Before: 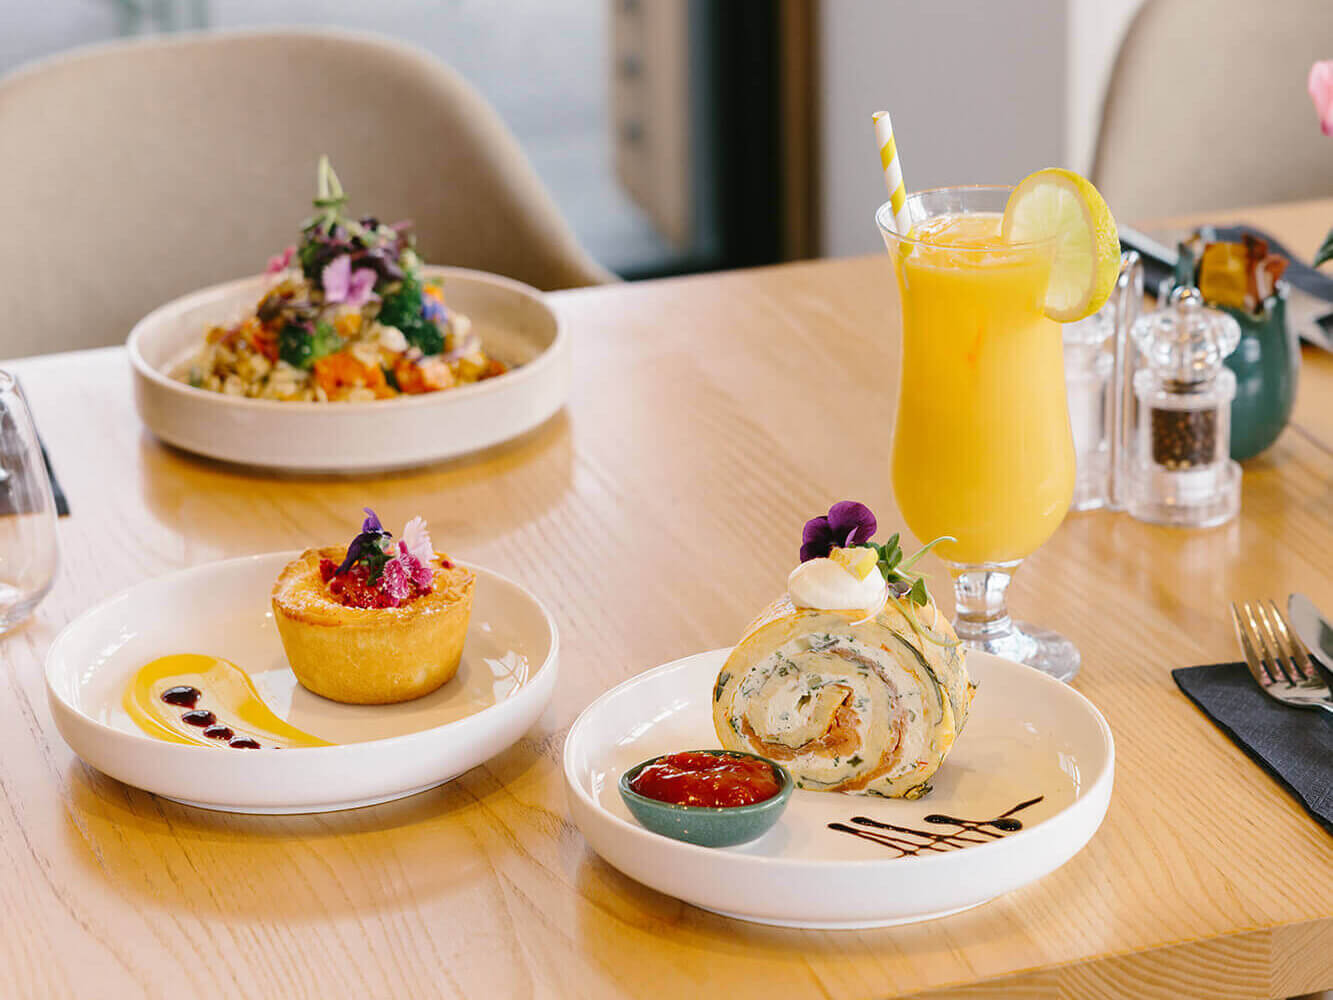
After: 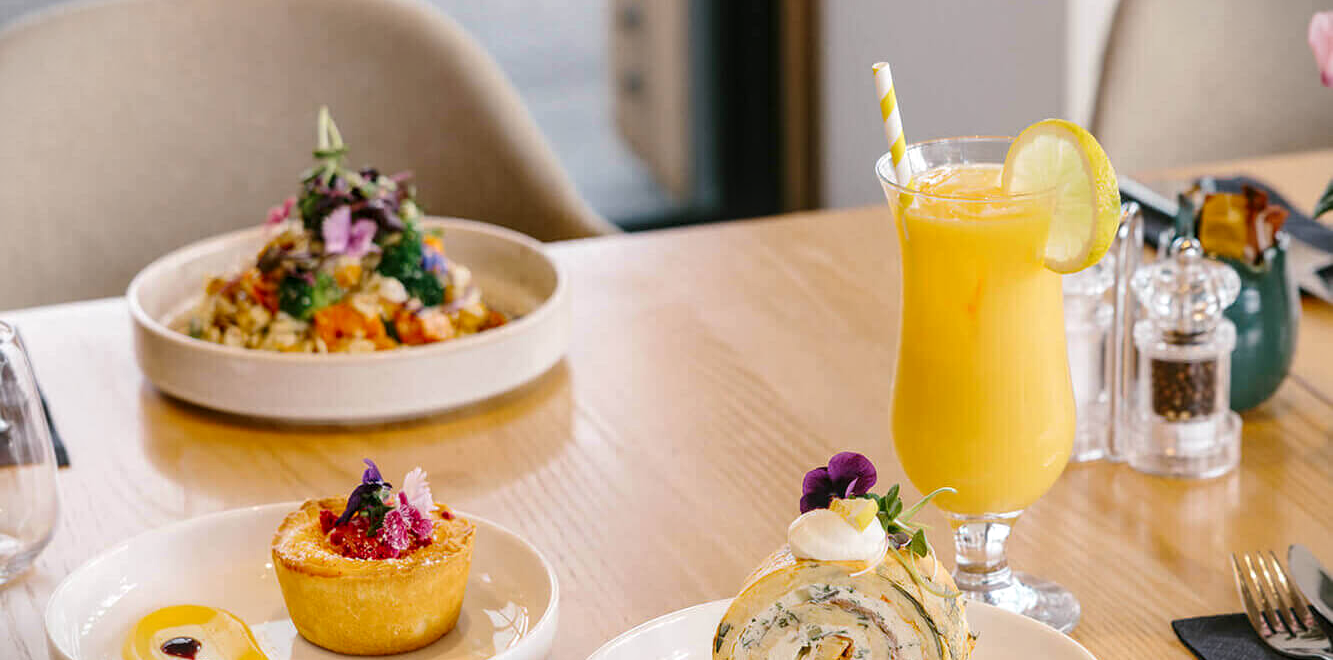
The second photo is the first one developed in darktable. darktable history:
crop and rotate: top 4.942%, bottom 28.993%
local contrast: on, module defaults
vignetting: fall-off start 100.43%, width/height ratio 1.319
